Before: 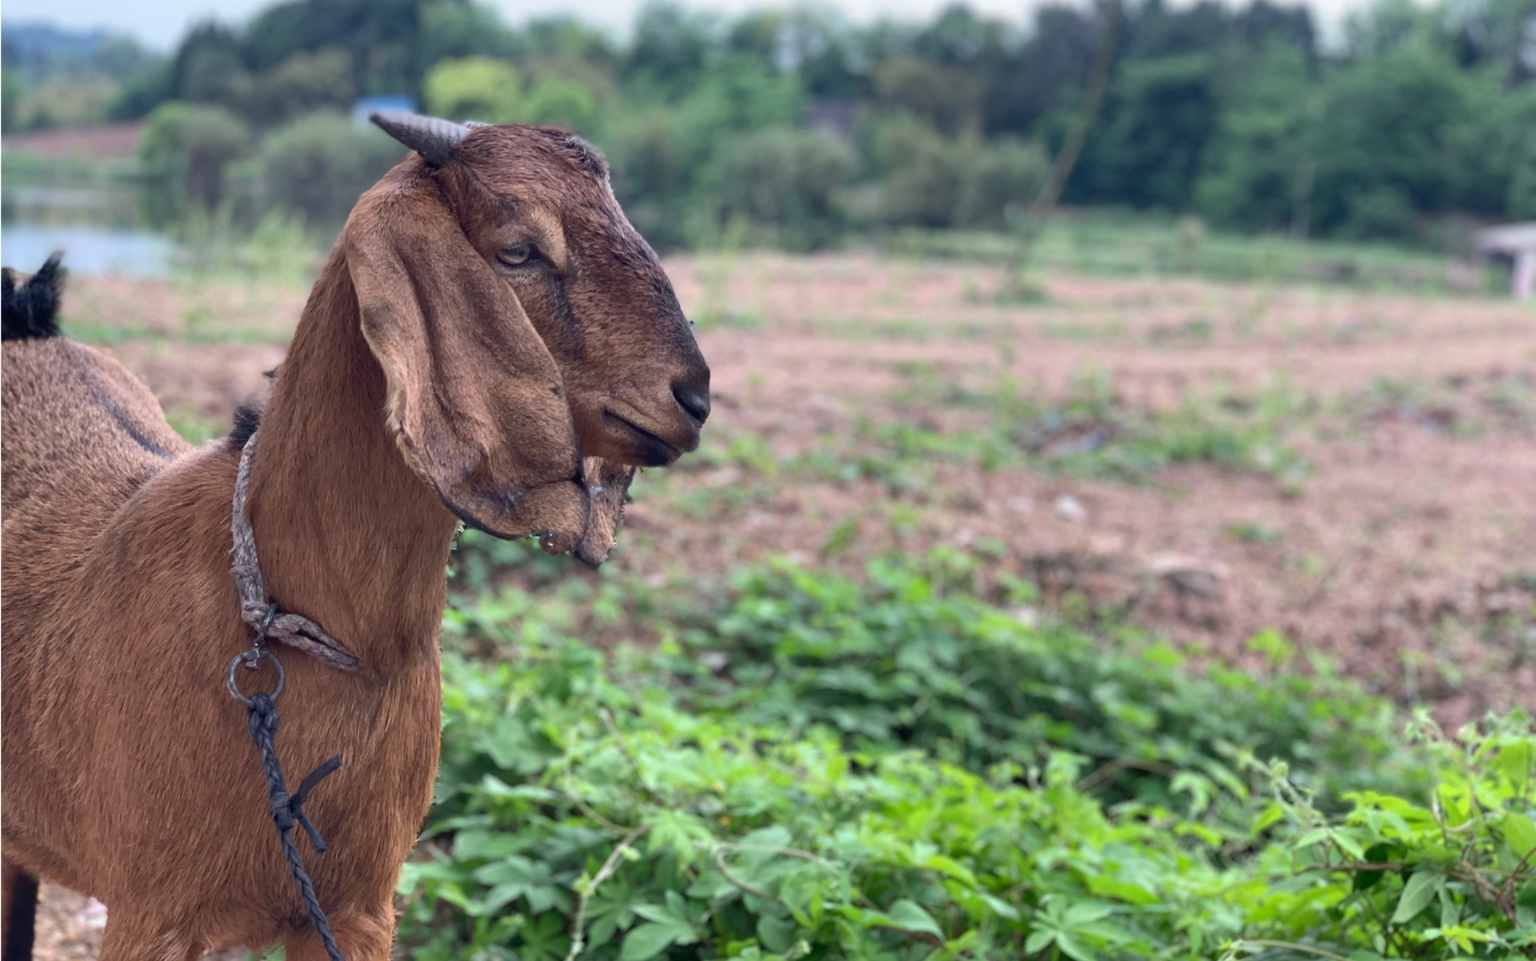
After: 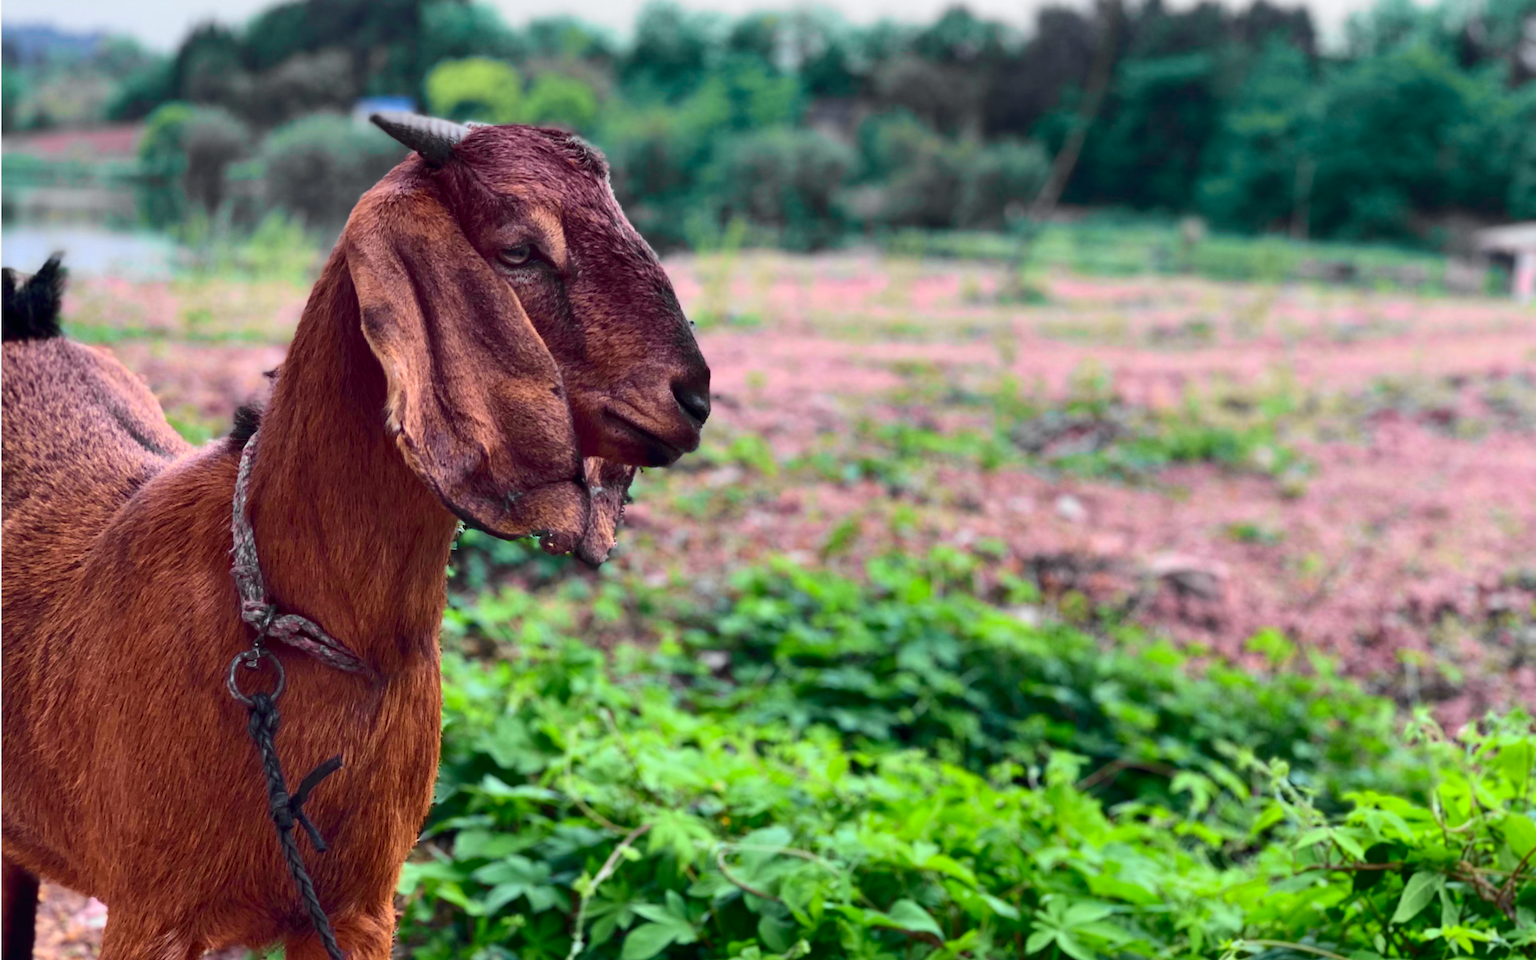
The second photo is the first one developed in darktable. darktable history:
tone curve: curves: ch0 [(0, 0) (0.071, 0.047) (0.266, 0.26) (0.491, 0.552) (0.753, 0.818) (1, 0.983)]; ch1 [(0, 0) (0.346, 0.307) (0.408, 0.369) (0.463, 0.443) (0.482, 0.493) (0.502, 0.5) (0.517, 0.518) (0.546, 0.587) (0.588, 0.643) (0.651, 0.709) (1, 1)]; ch2 [(0, 0) (0.346, 0.34) (0.434, 0.46) (0.485, 0.494) (0.5, 0.494) (0.517, 0.503) (0.535, 0.545) (0.583, 0.634) (0.625, 0.686) (1, 1)], color space Lab, independent channels, preserve colors none
contrast brightness saturation: contrast 0.067, brightness -0.138, saturation 0.117
